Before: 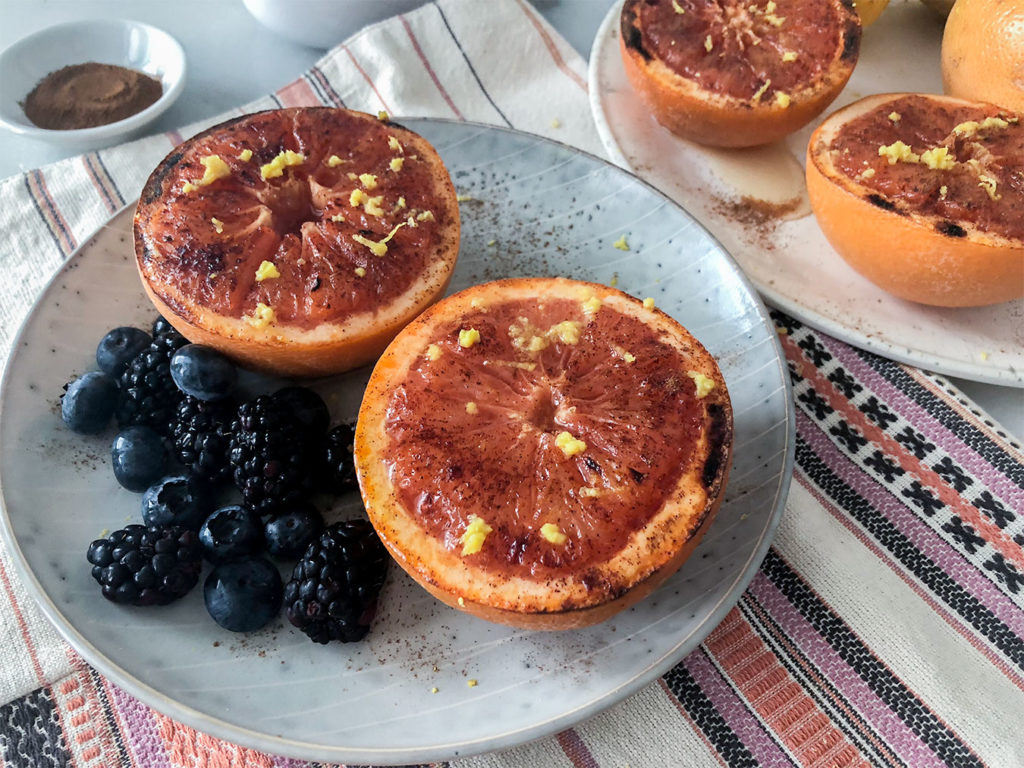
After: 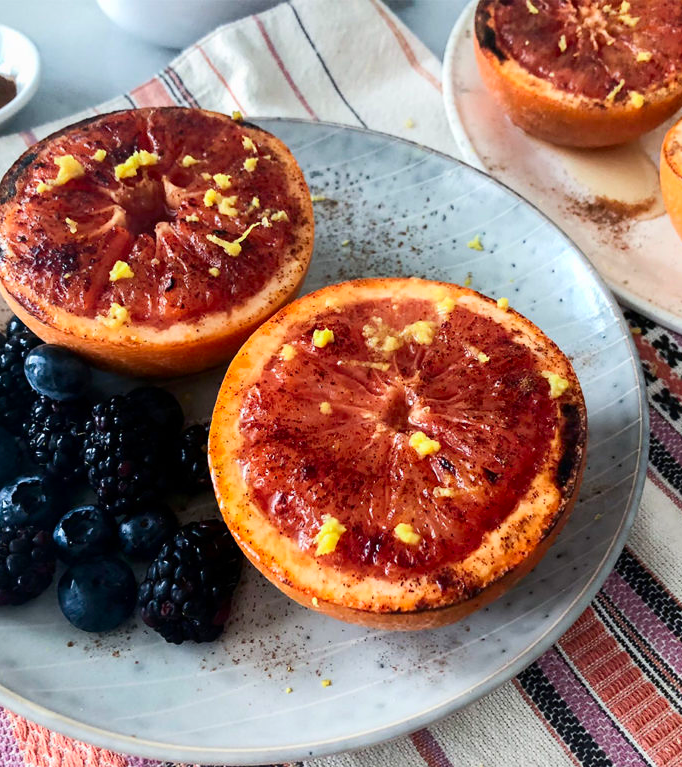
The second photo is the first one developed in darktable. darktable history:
contrast brightness saturation: contrast 0.184, saturation 0.309
crop and rotate: left 14.347%, right 18.965%
